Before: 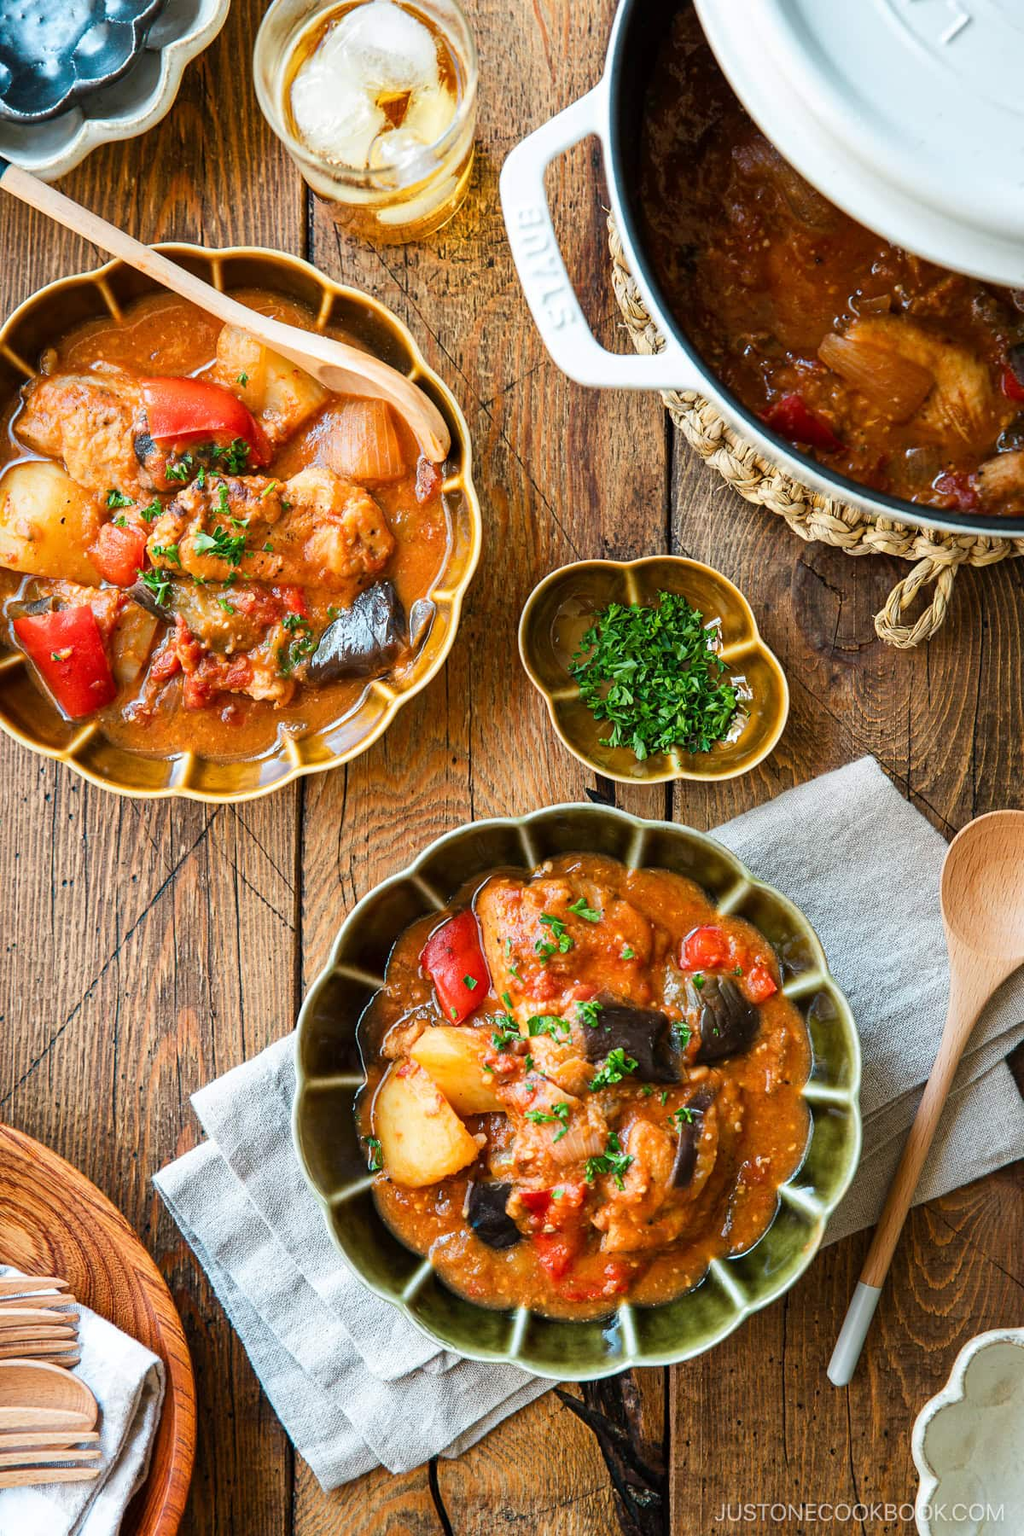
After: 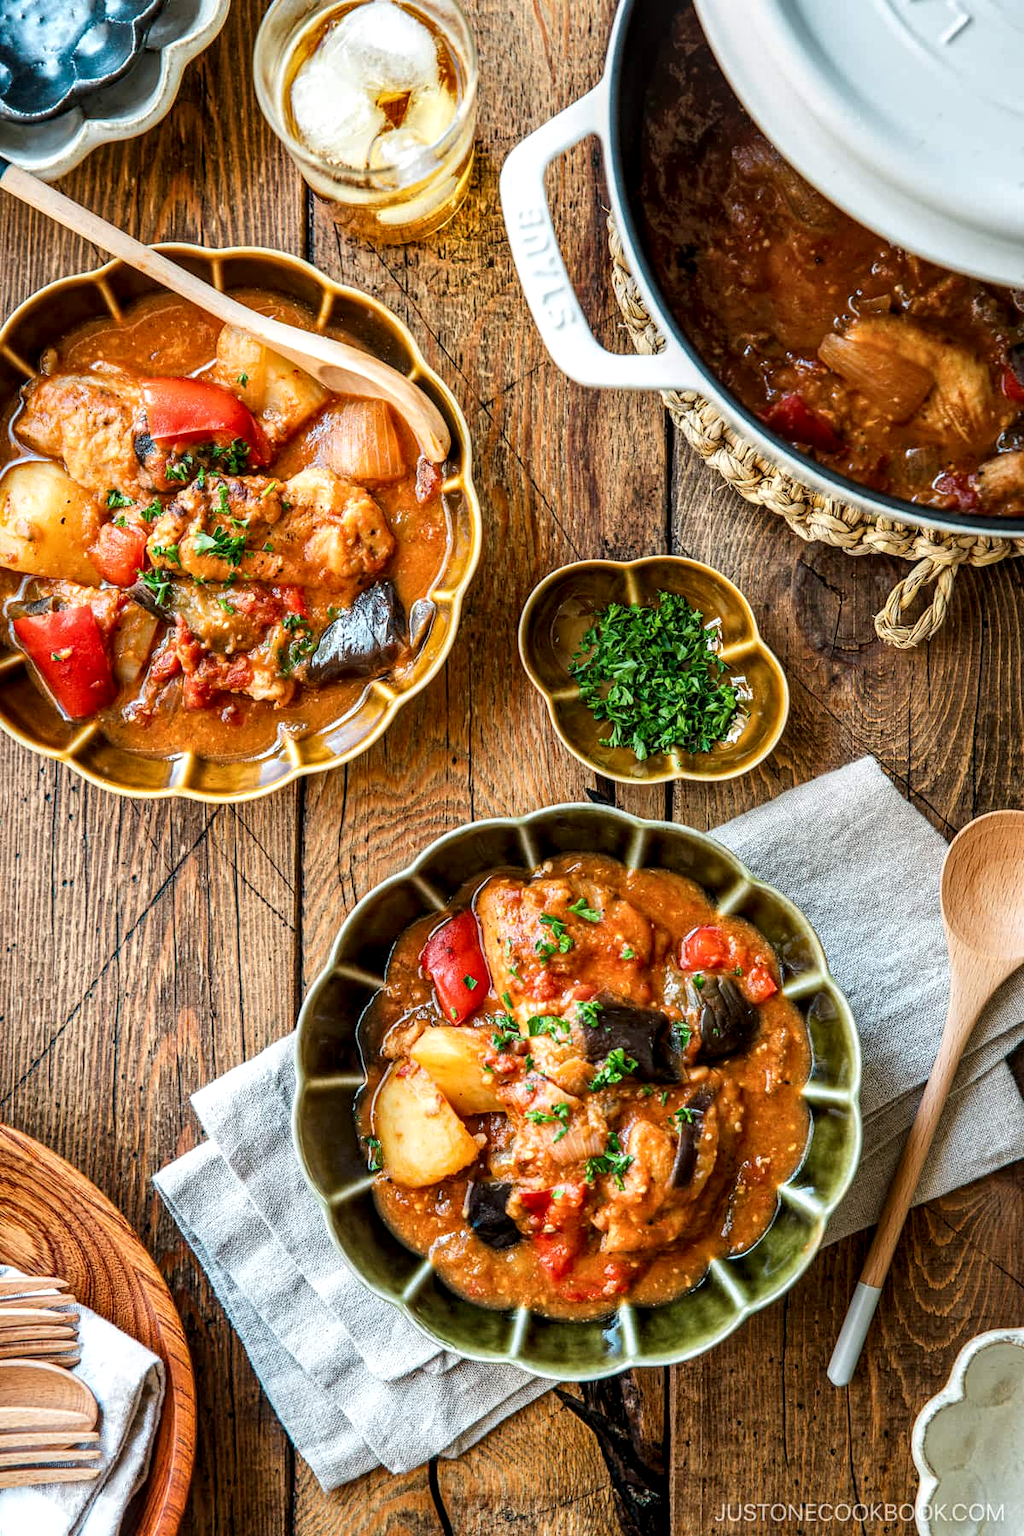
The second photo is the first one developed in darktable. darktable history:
local contrast: highlights 26%, detail 150%
